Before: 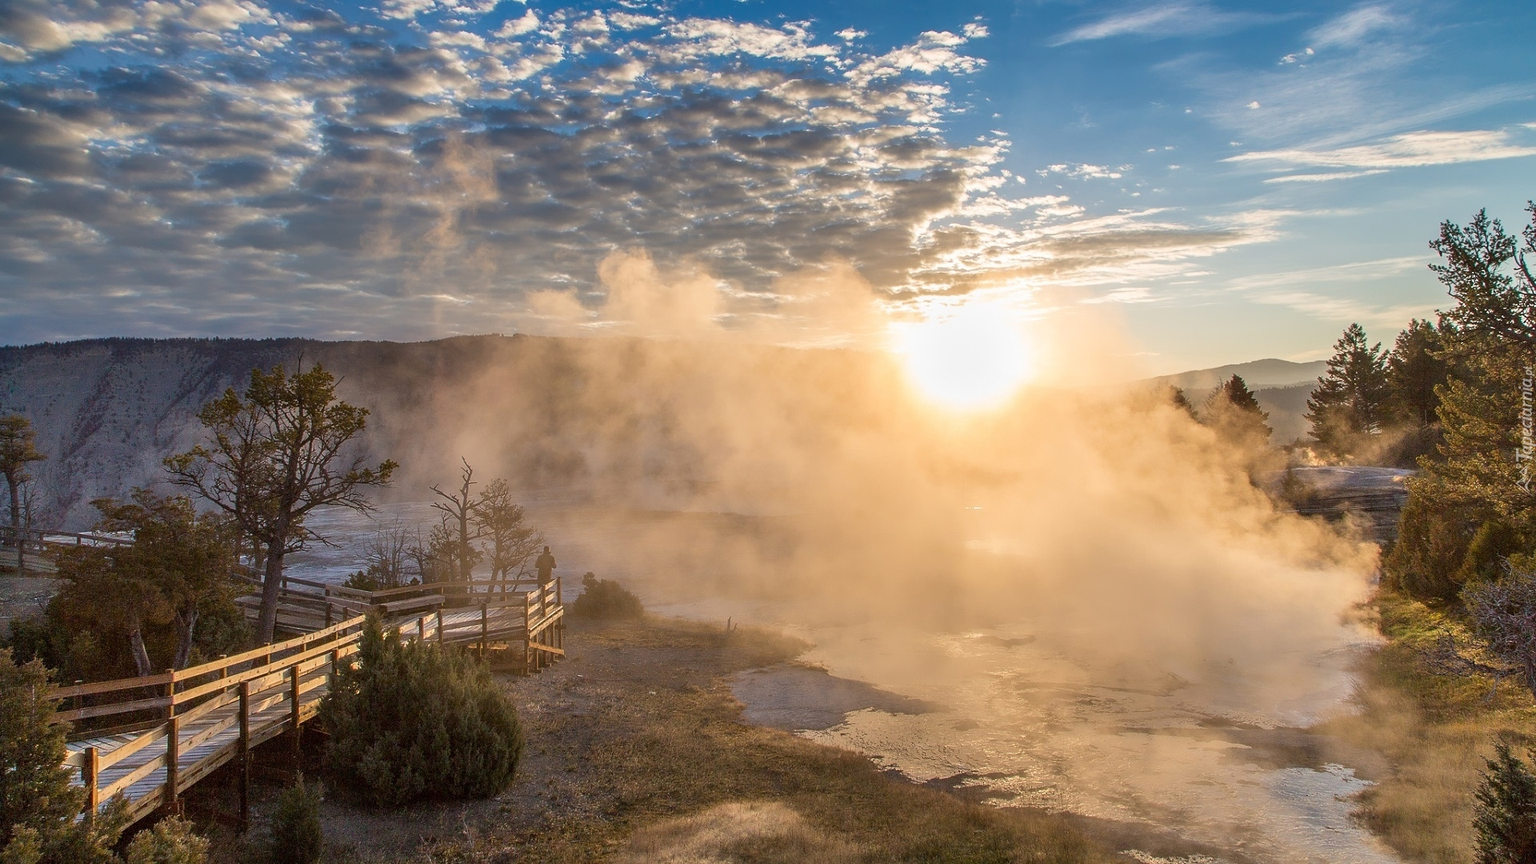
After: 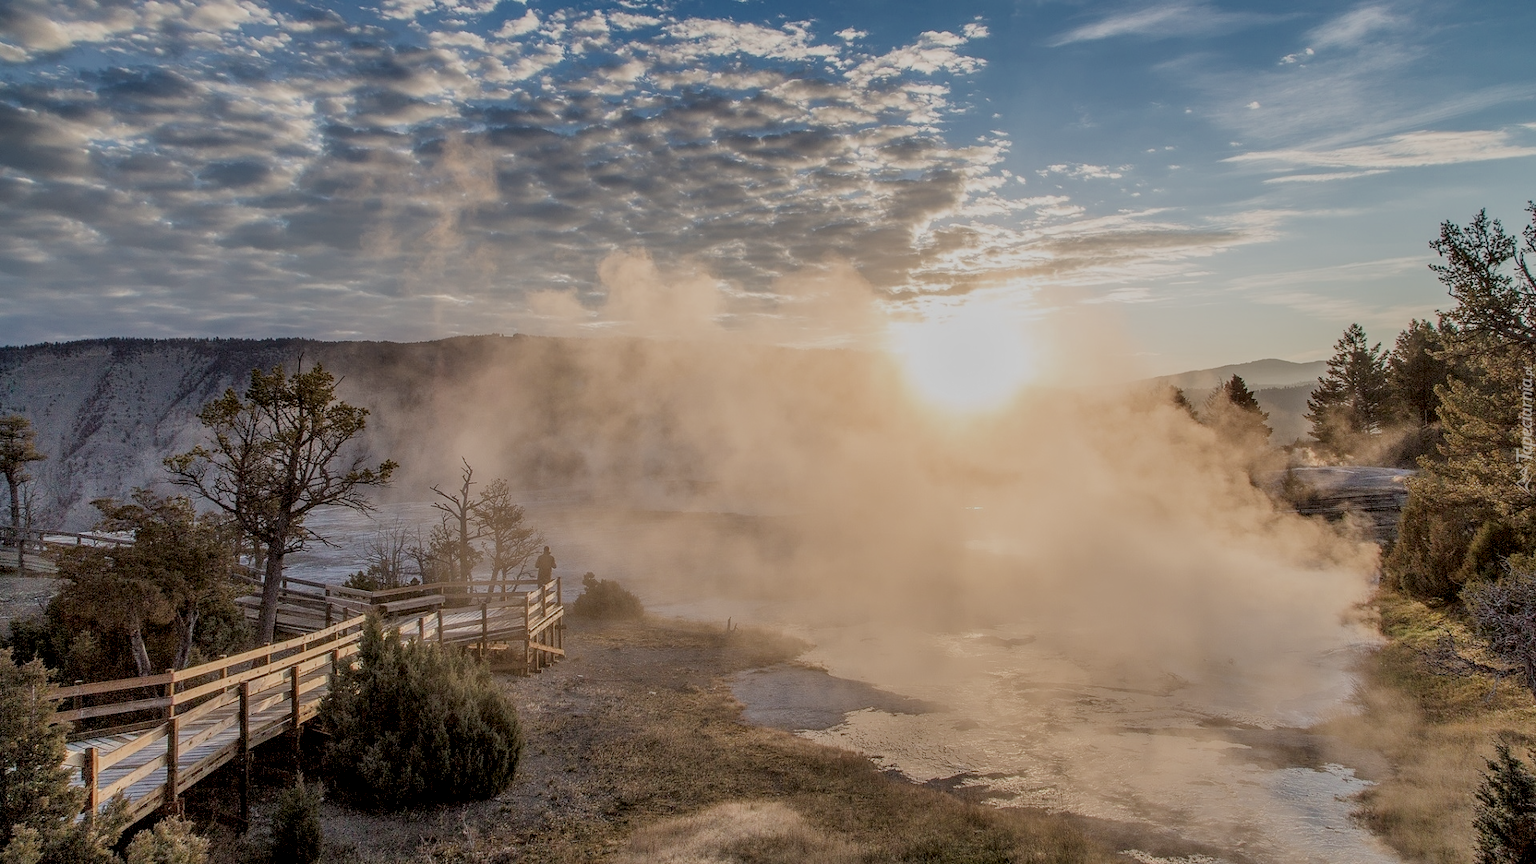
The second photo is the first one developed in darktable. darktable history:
filmic rgb: black relative exposure -7.05 EV, white relative exposure 5.97 EV, target black luminance 0%, hardness 2.77, latitude 61.73%, contrast 0.704, highlights saturation mix 10%, shadows ↔ highlights balance -0.098%
local contrast: highlights 59%, detail 145%
contrast brightness saturation: saturation -0.17
